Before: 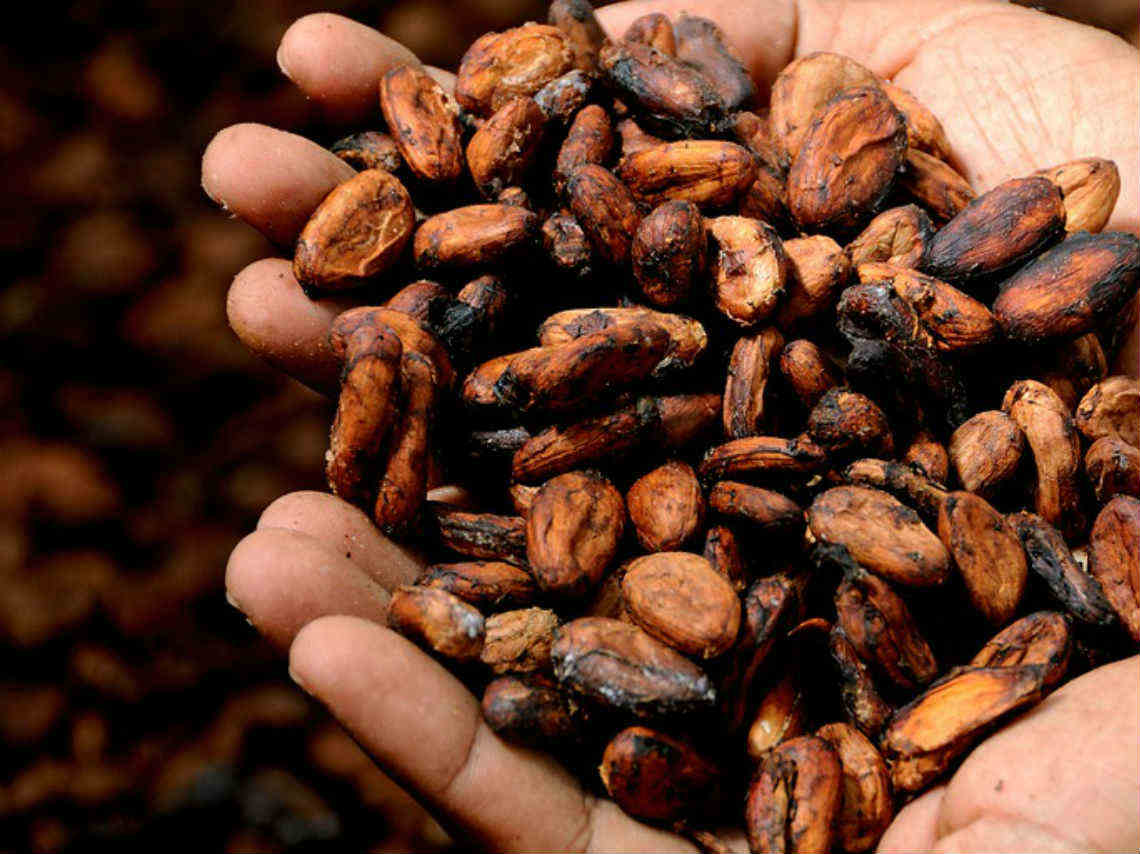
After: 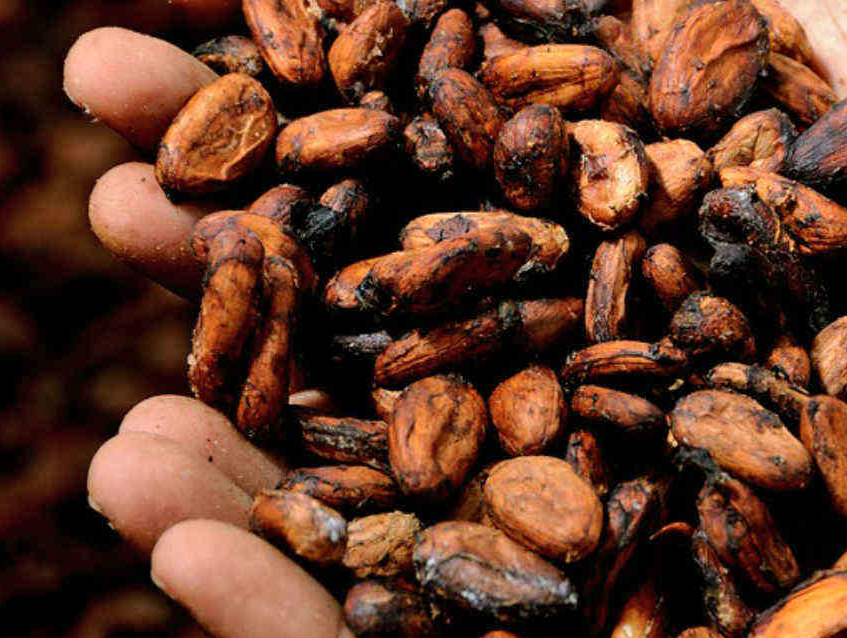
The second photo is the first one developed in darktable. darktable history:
shadows and highlights: shadows 30.73, highlights -63.22, soften with gaussian
crop and rotate: left 12.174%, top 11.458%, right 13.491%, bottom 13.832%
